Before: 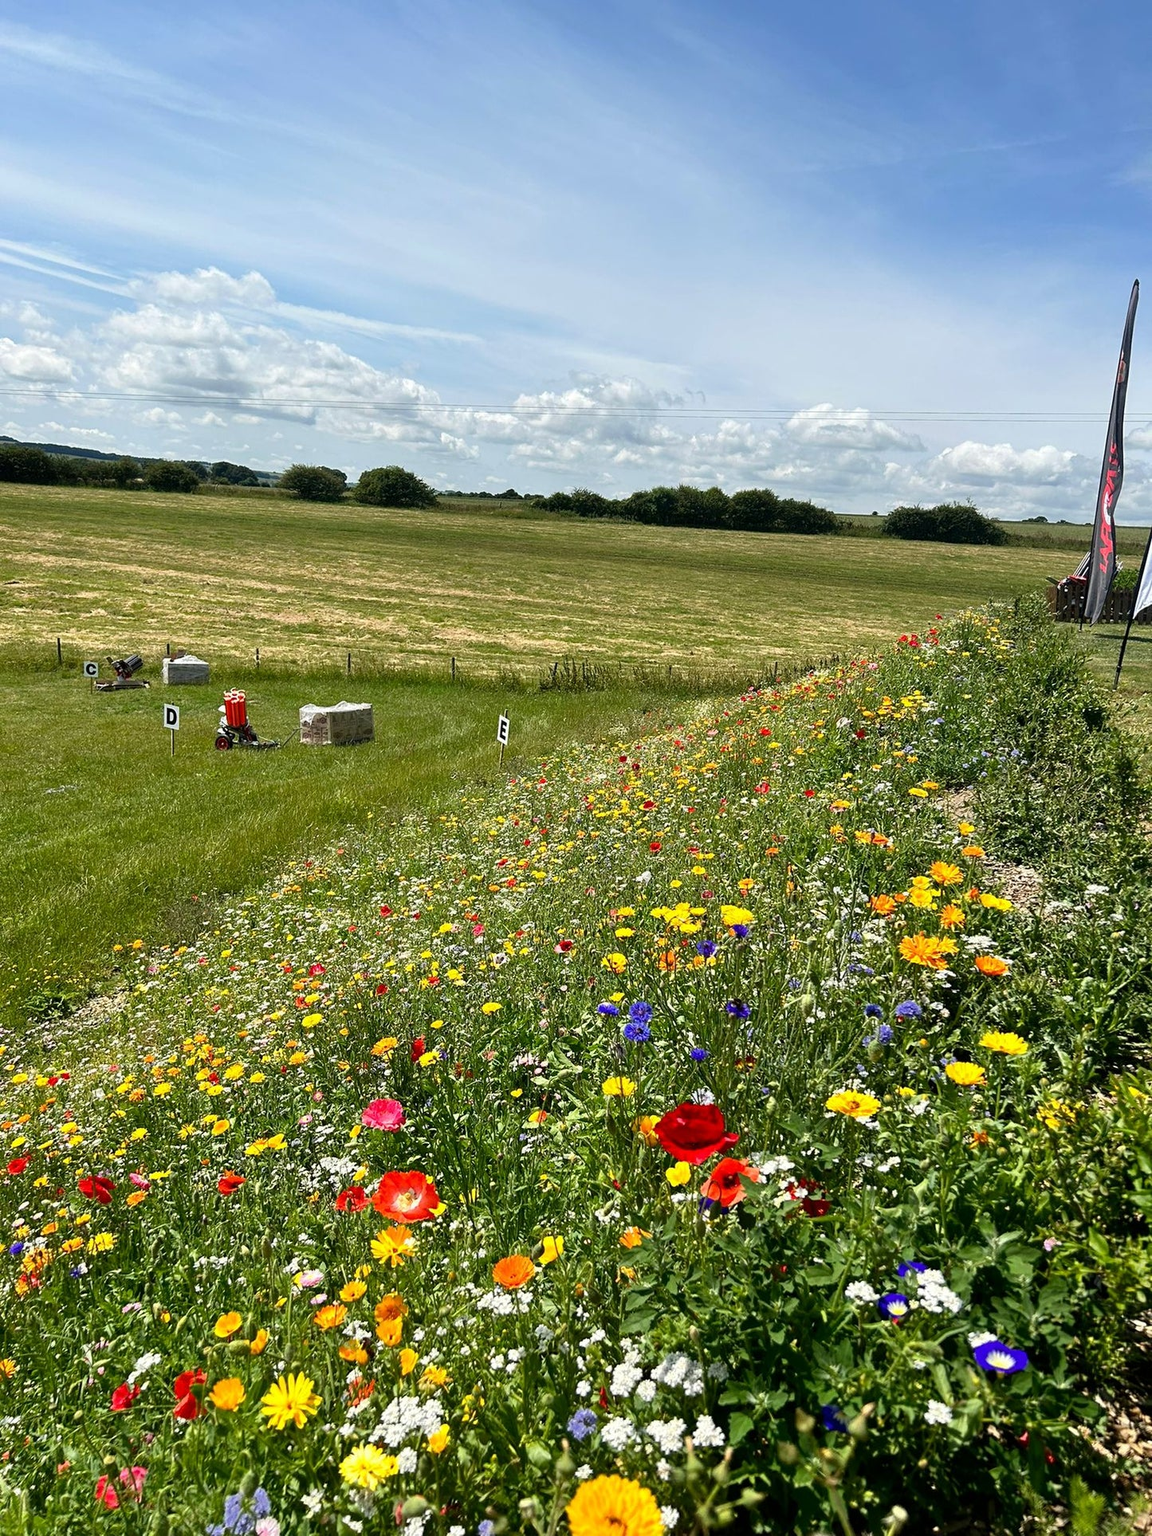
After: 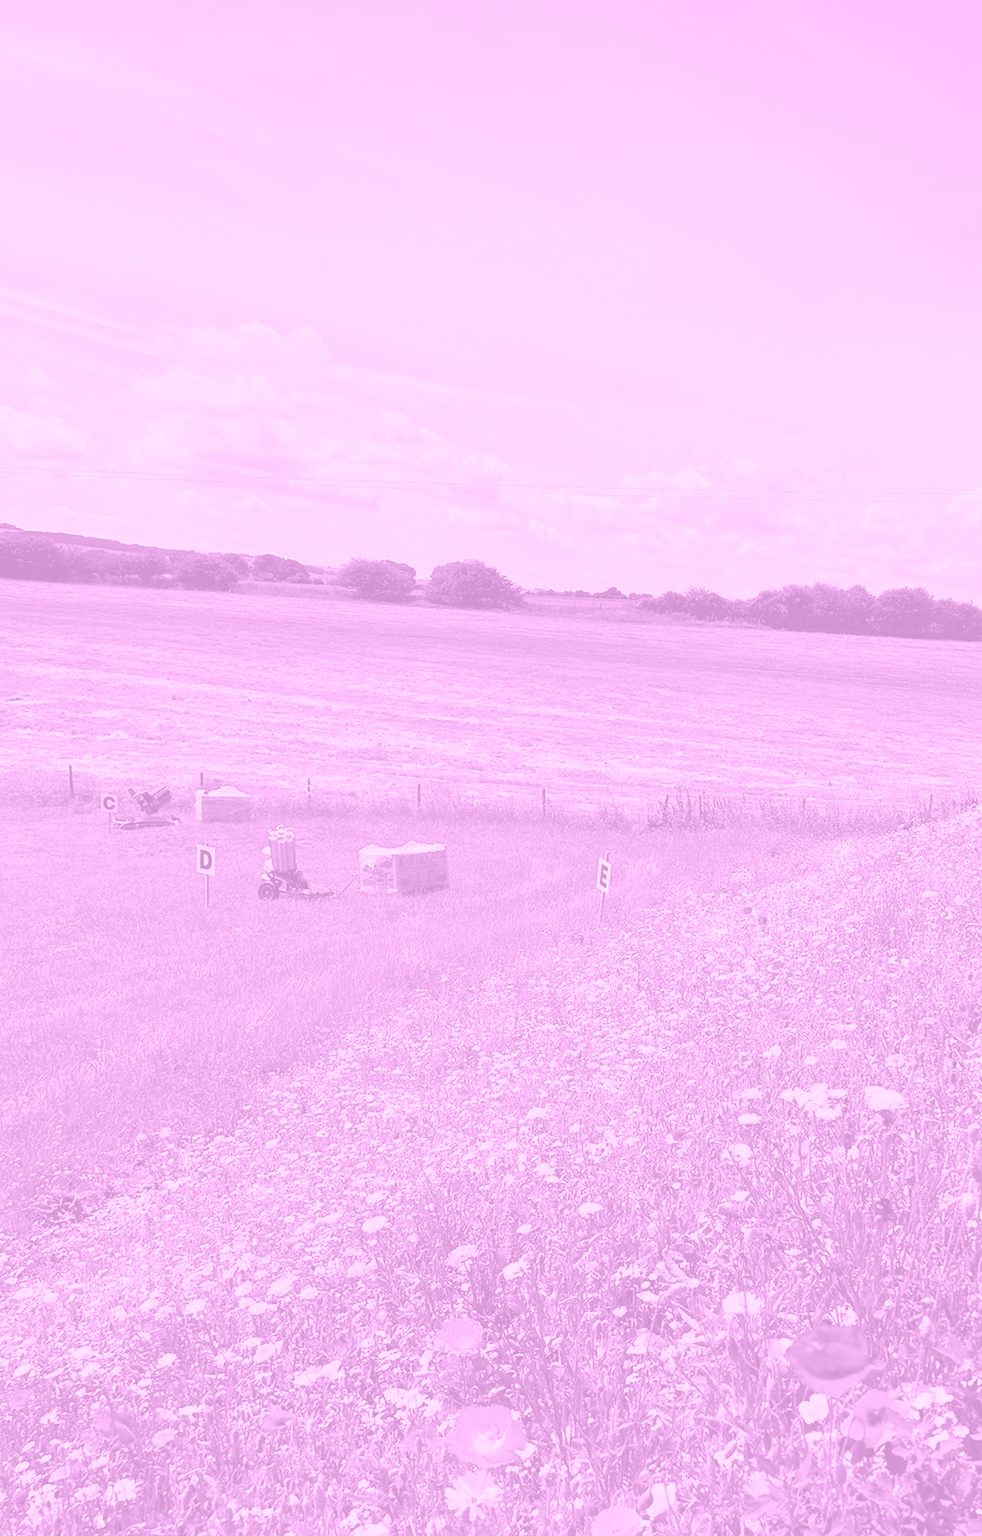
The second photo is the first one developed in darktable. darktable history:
contrast brightness saturation: saturation -0.05
colorize: hue 331.2°, saturation 75%, source mix 30.28%, lightness 70.52%, version 1
crop: right 28.885%, bottom 16.626%
